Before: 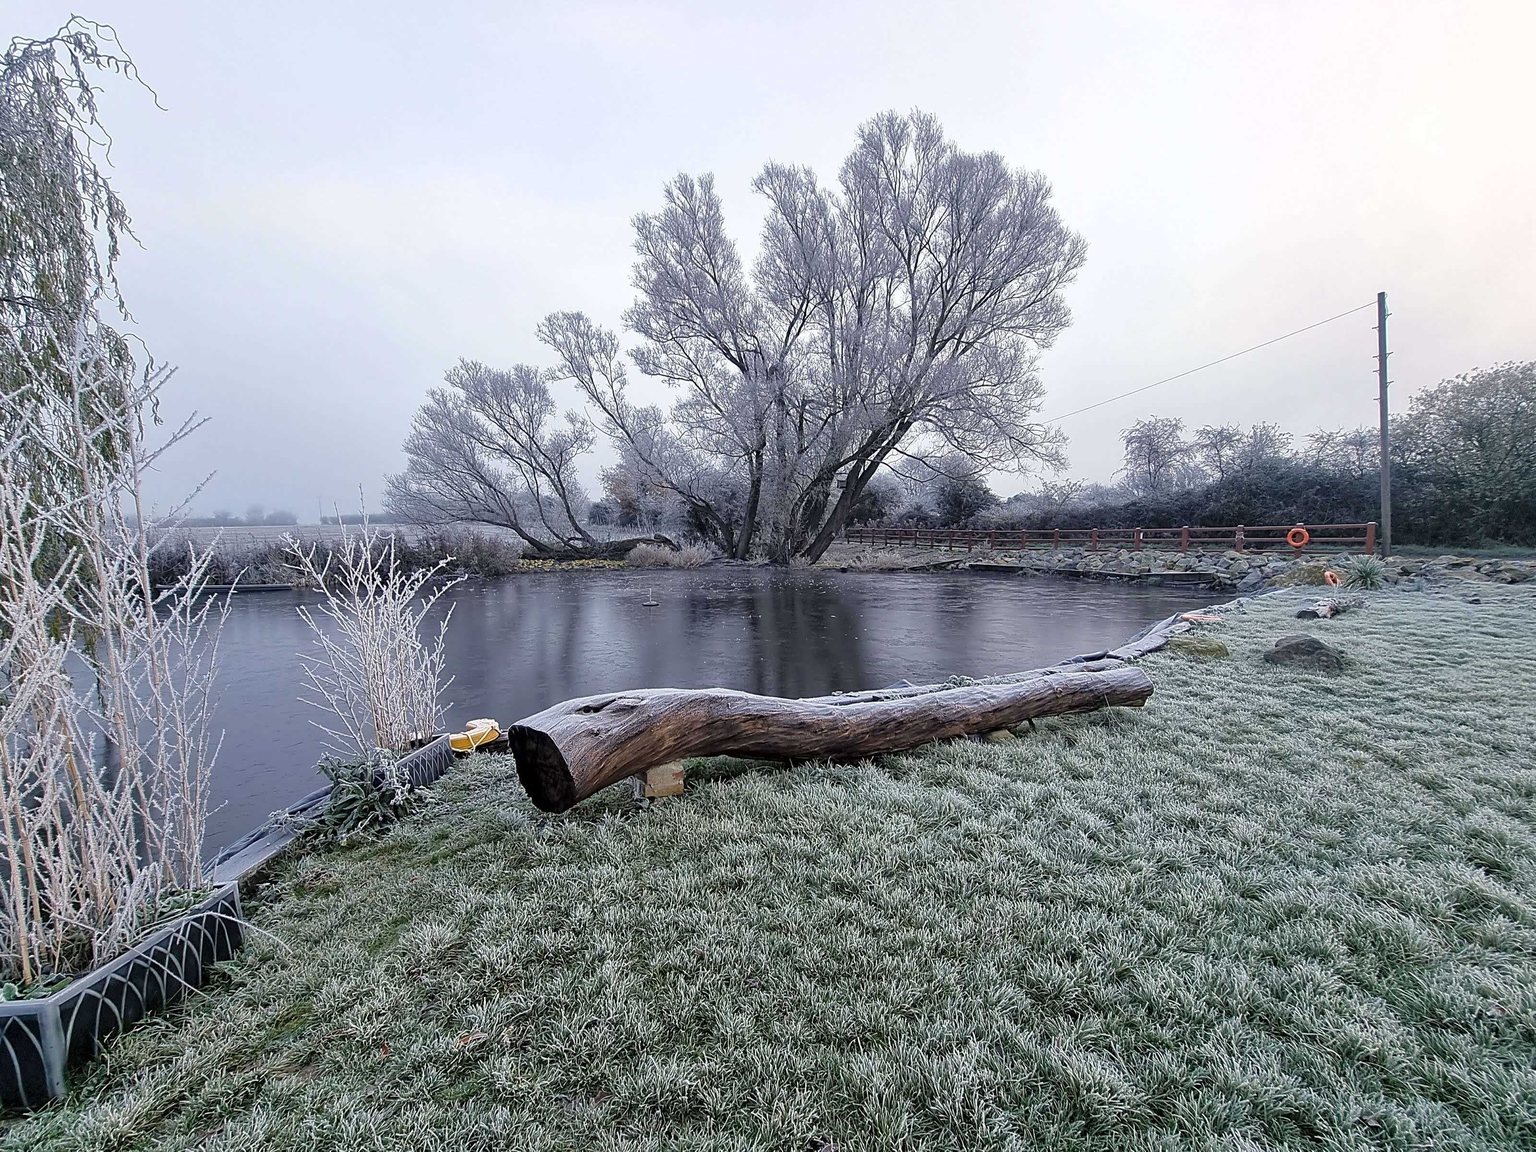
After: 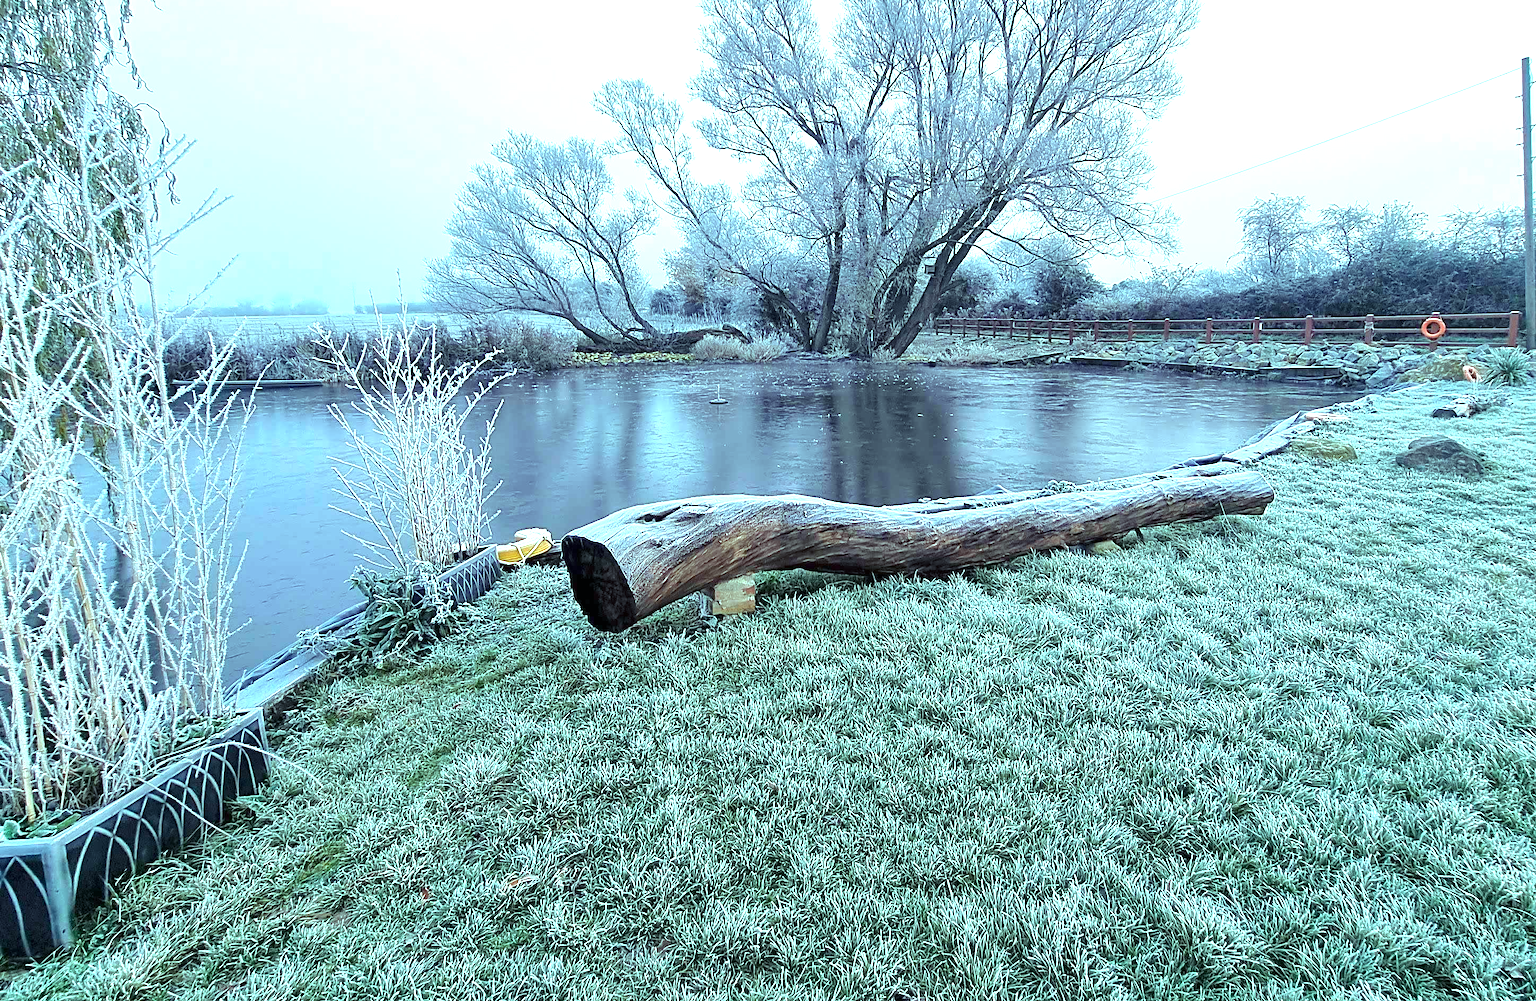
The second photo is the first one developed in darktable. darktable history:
exposure: black level correction 0, exposure 1.2 EV, compensate exposure bias true, compensate highlight preservation false
crop: top 20.916%, right 9.437%, bottom 0.316%
color balance rgb: shadows lift › chroma 7.23%, shadows lift › hue 246.48°, highlights gain › chroma 5.38%, highlights gain › hue 196.93°, white fulcrum 1 EV
